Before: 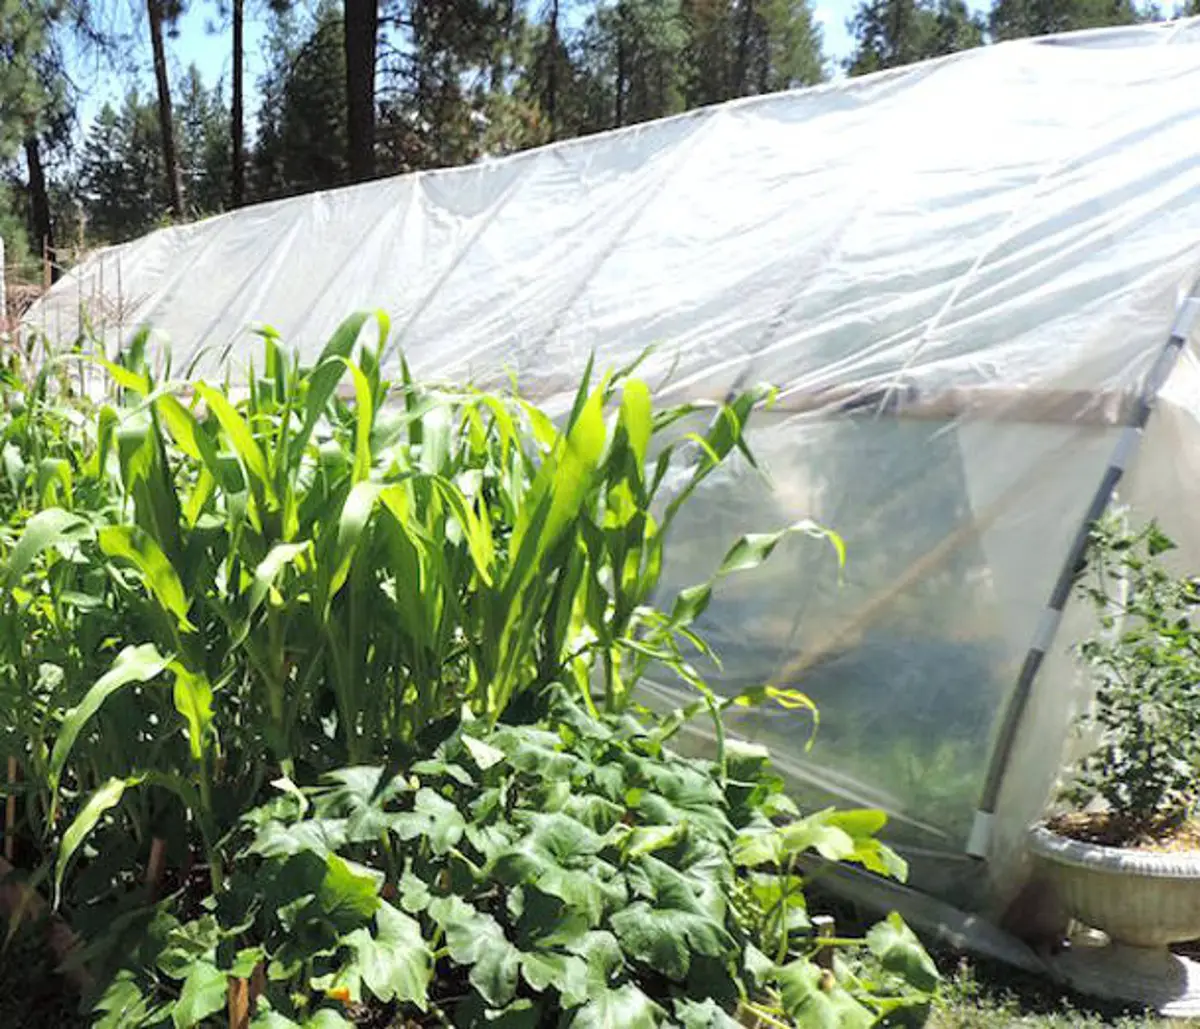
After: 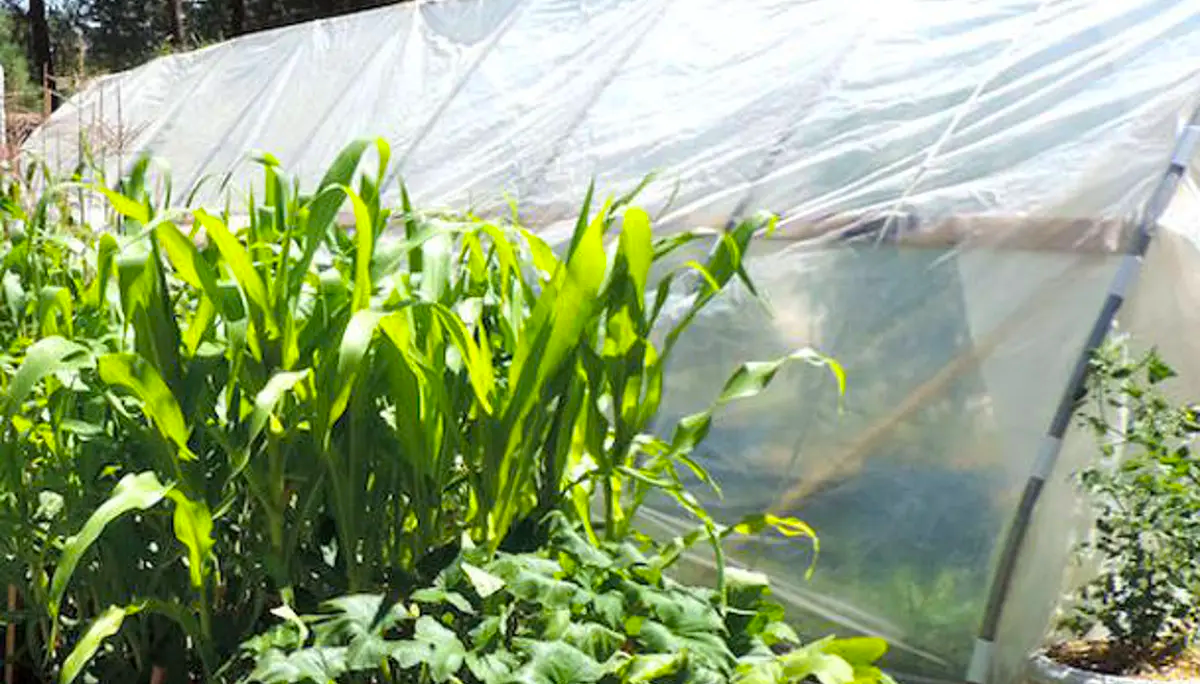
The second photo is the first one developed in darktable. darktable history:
color balance rgb: global vibrance 42.74%
exposure: black level correction 0.001, compensate highlight preservation false
crop: top 16.727%, bottom 16.727%
